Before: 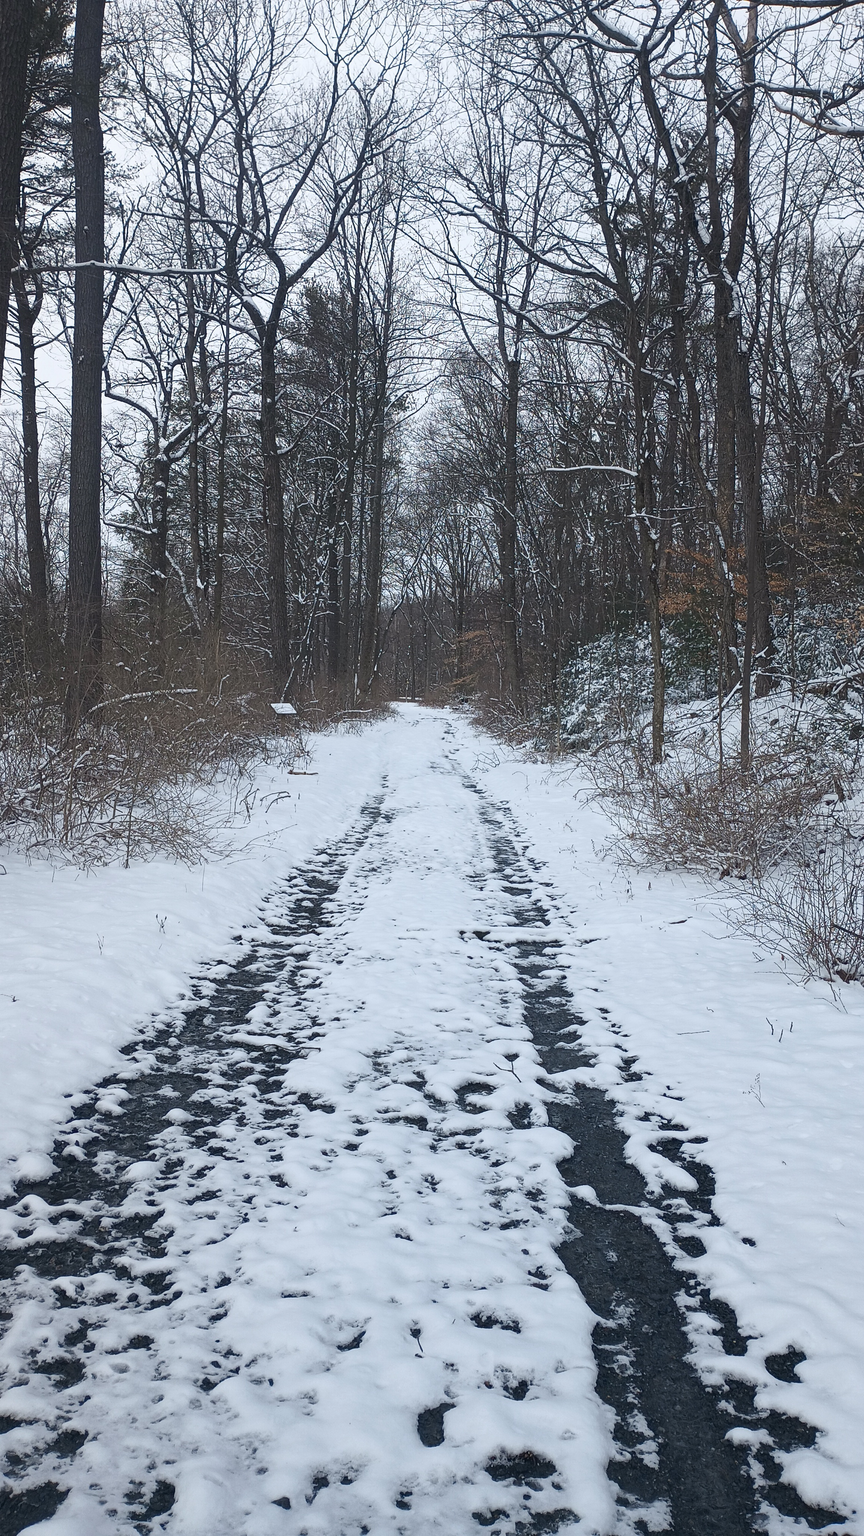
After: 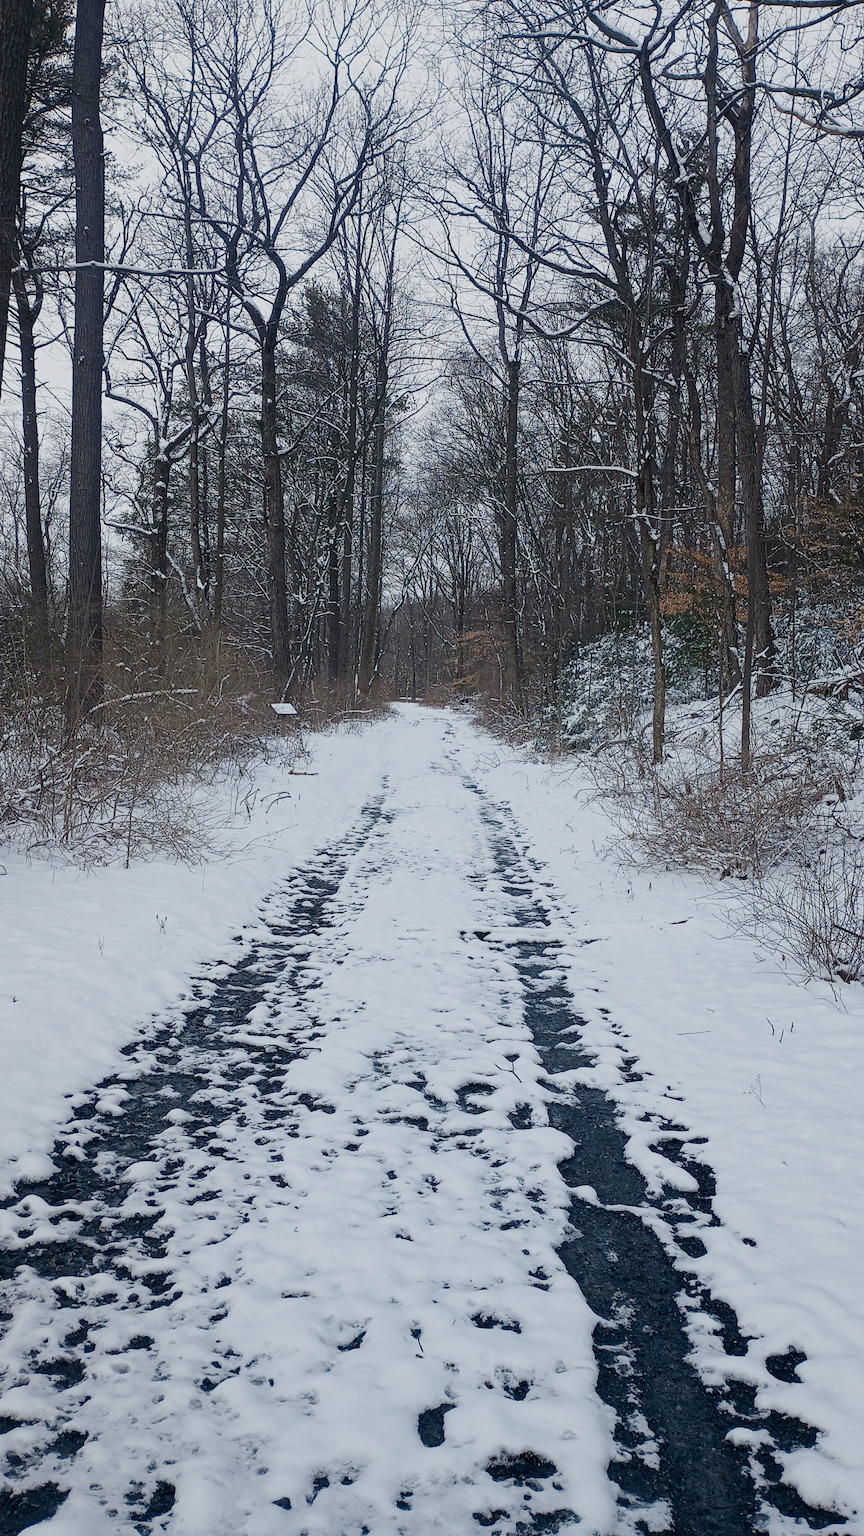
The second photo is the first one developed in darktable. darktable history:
filmic rgb: black relative exposure -7.95 EV, white relative exposure 4.15 EV, hardness 4.06, latitude 51.27%, contrast 1.009, shadows ↔ highlights balance 6.04%, add noise in highlights 0.001, preserve chrominance no, color science v3 (2019), use custom middle-gray values true, contrast in highlights soft
color balance rgb: shadows lift › hue 84.81°, perceptual saturation grading › global saturation 0.434%, perceptual brilliance grading › global brilliance 2.949%, perceptual brilliance grading › highlights -2.418%, perceptual brilliance grading › shadows 2.636%, global vibrance 20%
